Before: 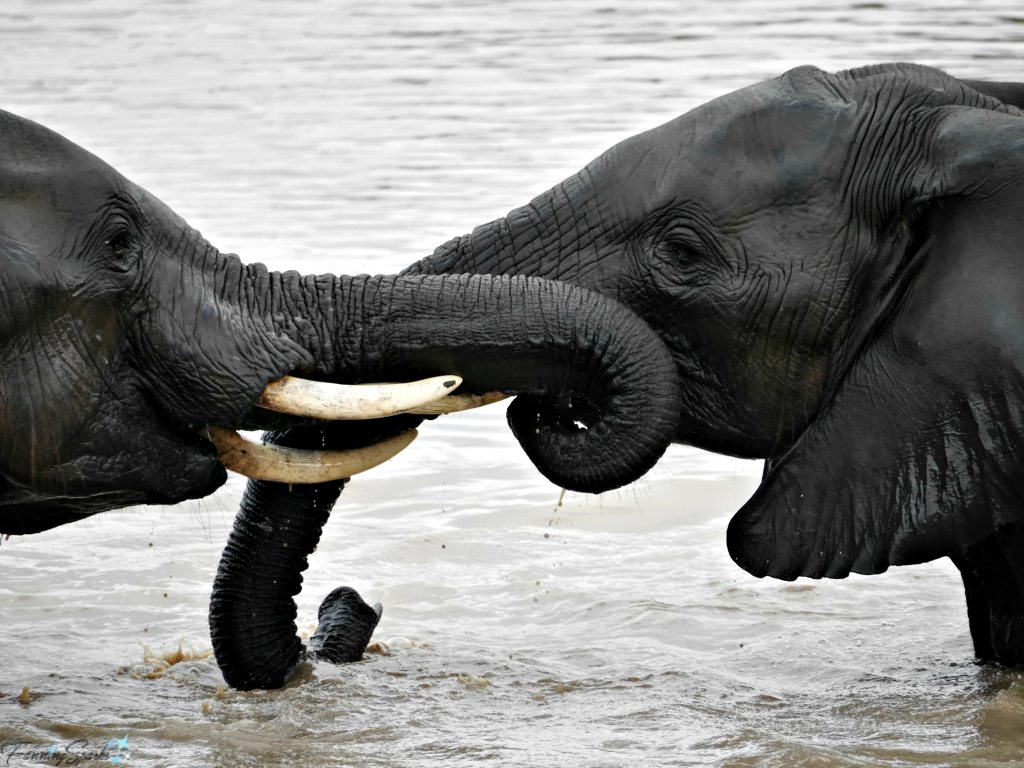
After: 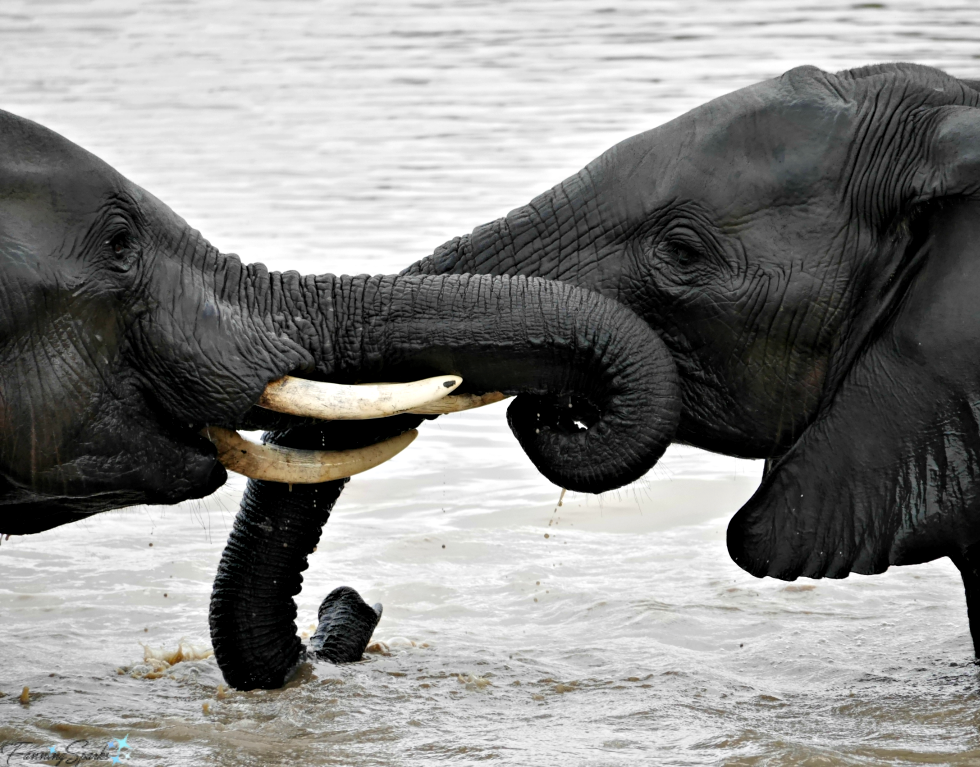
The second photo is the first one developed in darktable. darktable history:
crop: right 4.257%, bottom 0.02%
levels: levels [0.016, 0.5, 0.996]
